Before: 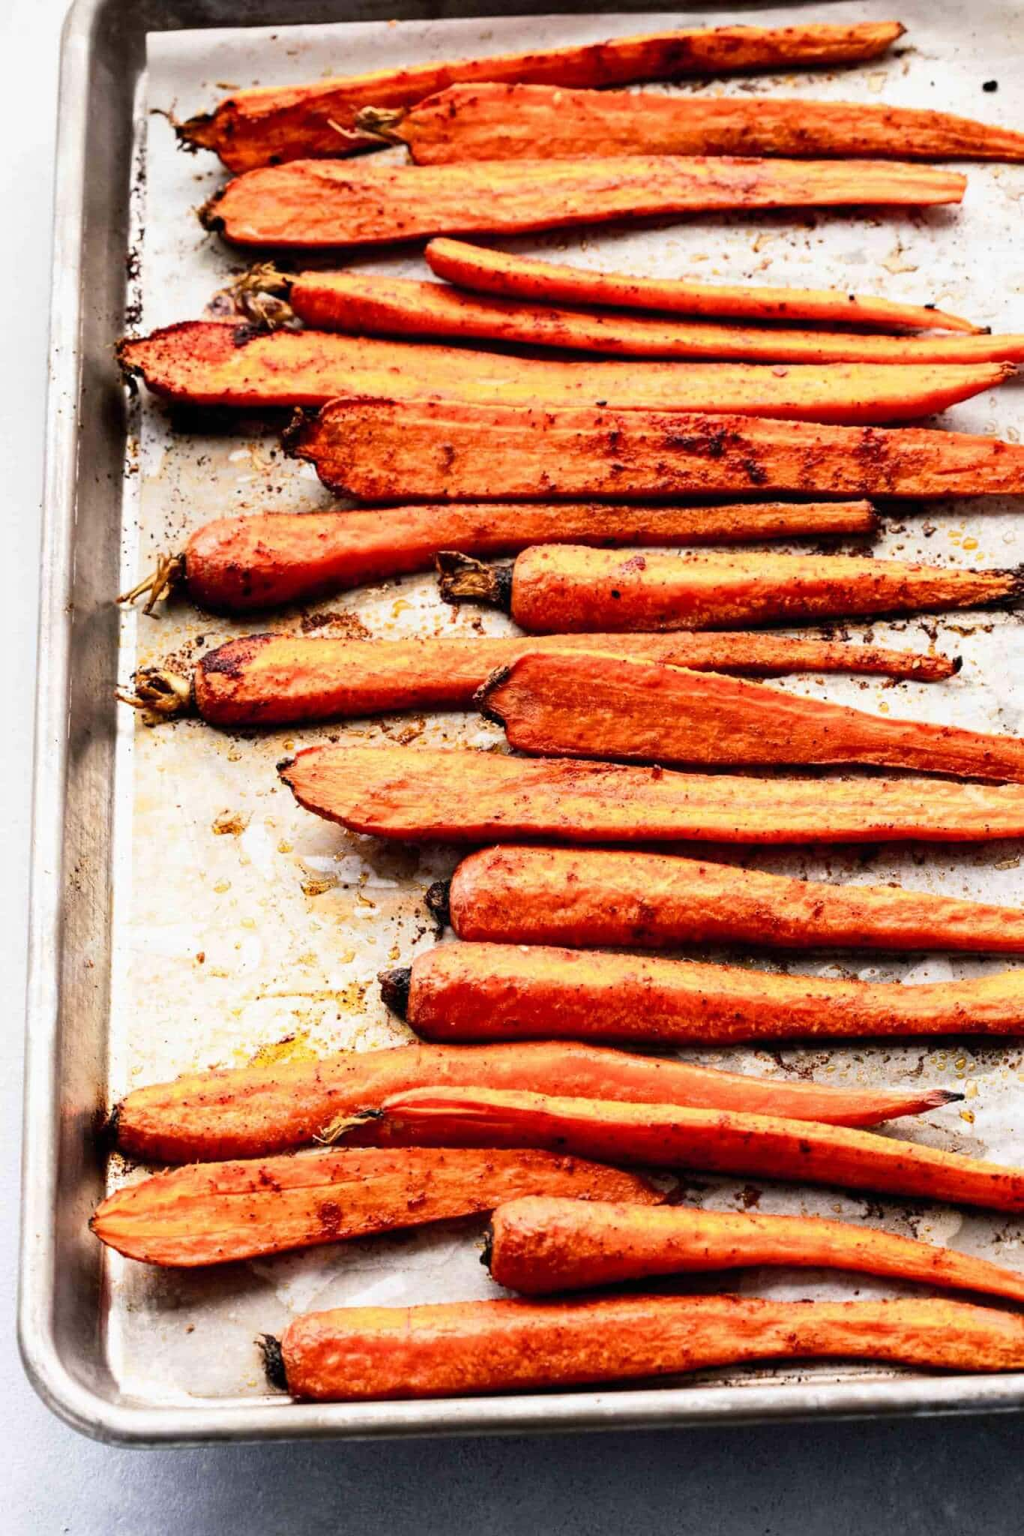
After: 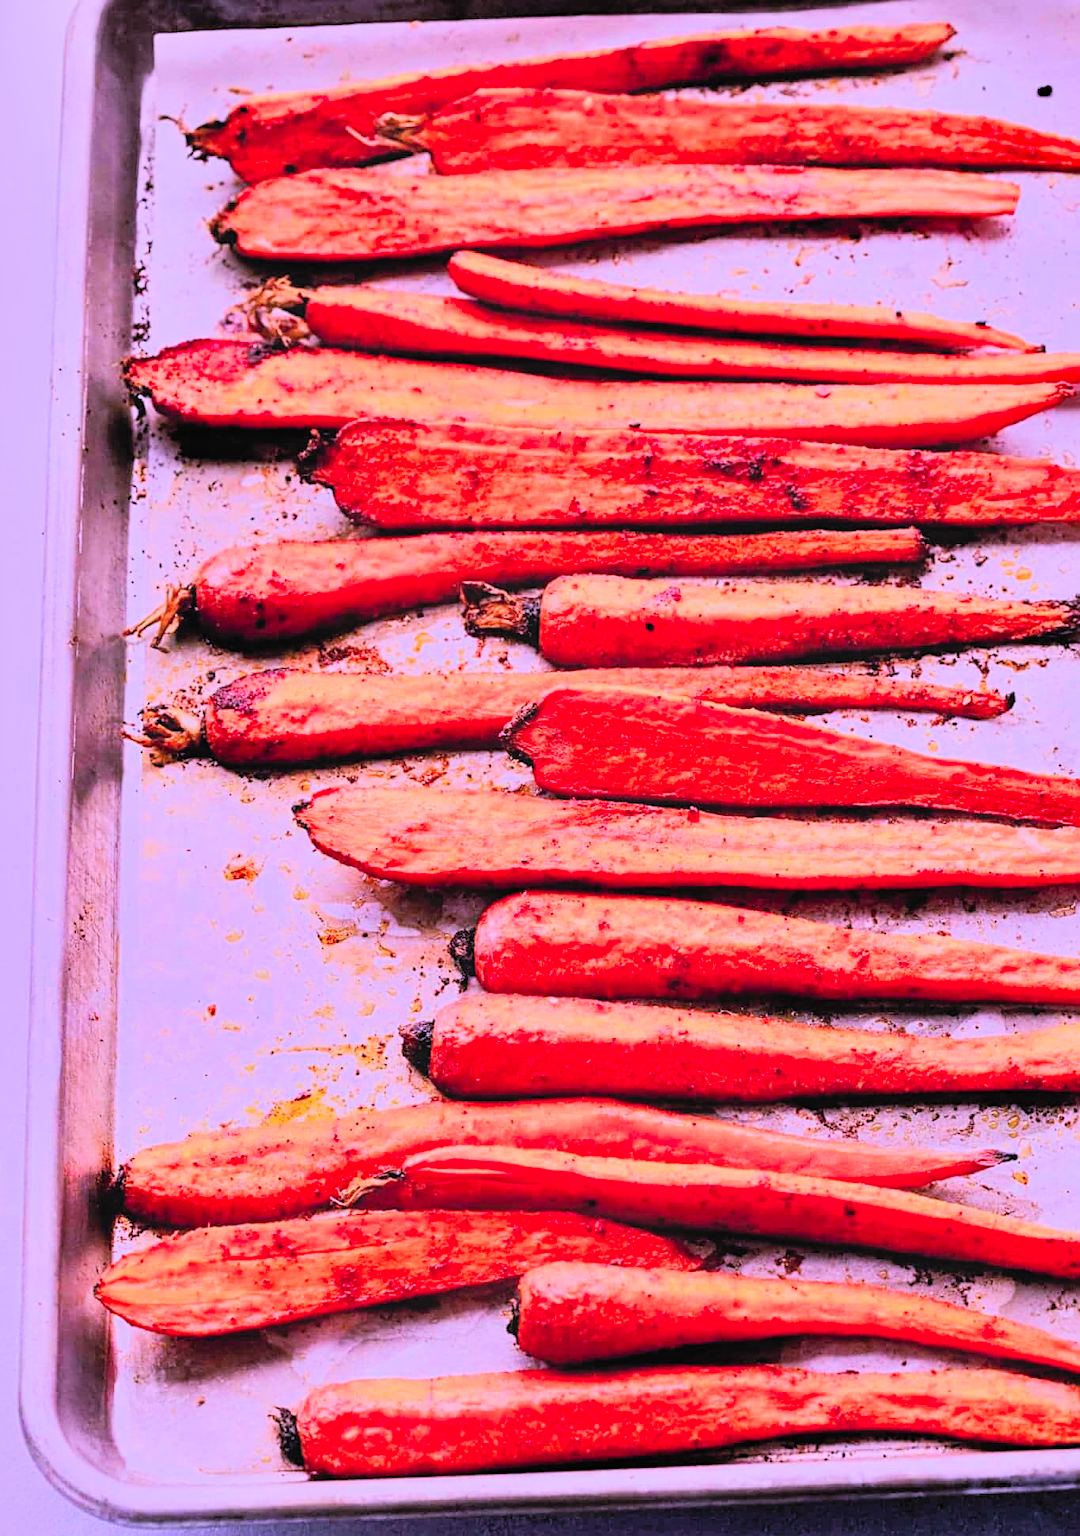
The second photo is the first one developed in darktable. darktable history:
shadows and highlights: highlights color adjustment 89.45%, low approximation 0.01, soften with gaussian
crop and rotate: top 0.005%, bottom 5.145%
sharpen: on, module defaults
contrast brightness saturation: contrast 0.07, brightness 0.176, saturation 0.402
color calibration: output R [1.107, -0.012, -0.003, 0], output B [0, 0, 1.308, 0], gray › normalize channels true, x 0.381, y 0.391, temperature 4086.41 K, gamut compression 0.002
filmic rgb: middle gray luminance 28.98%, black relative exposure -10.32 EV, white relative exposure 5.5 EV, threshold 5.97 EV, target black luminance 0%, hardness 3.93, latitude 2.34%, contrast 1.126, highlights saturation mix 4.34%, shadows ↔ highlights balance 15.29%, enable highlight reconstruction true
contrast equalizer: octaves 7, y [[0.439, 0.44, 0.442, 0.457, 0.493, 0.498], [0.5 ×6], [0.5 ×6], [0 ×6], [0 ×6]]
